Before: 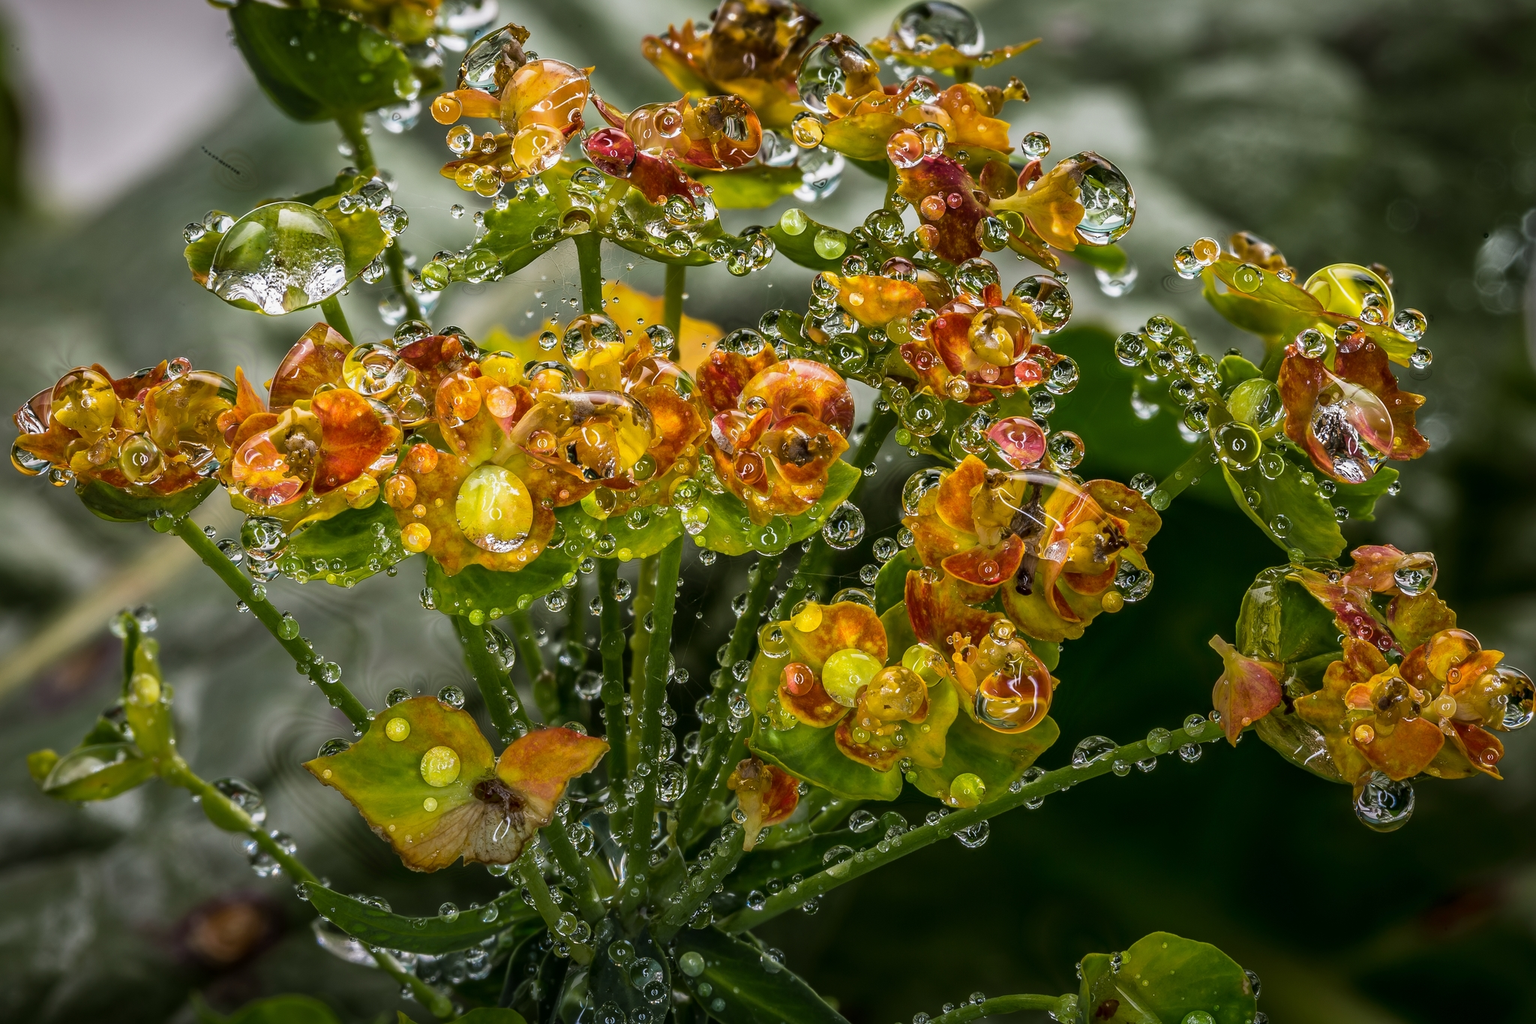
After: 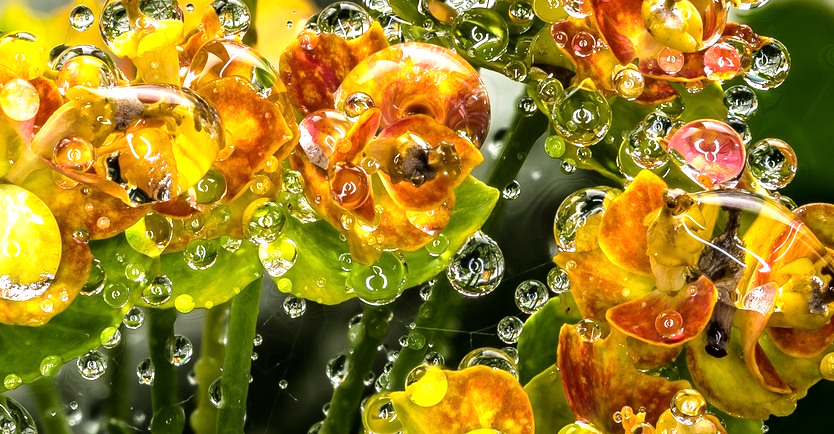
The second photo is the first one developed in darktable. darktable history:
crop: left 31.731%, top 31.965%, right 27.538%, bottom 36.195%
tone equalizer: -8 EV -1.06 EV, -7 EV -1.03 EV, -6 EV -0.885 EV, -5 EV -0.607 EV, -3 EV 0.546 EV, -2 EV 0.891 EV, -1 EV 0.986 EV, +0 EV 1.08 EV
